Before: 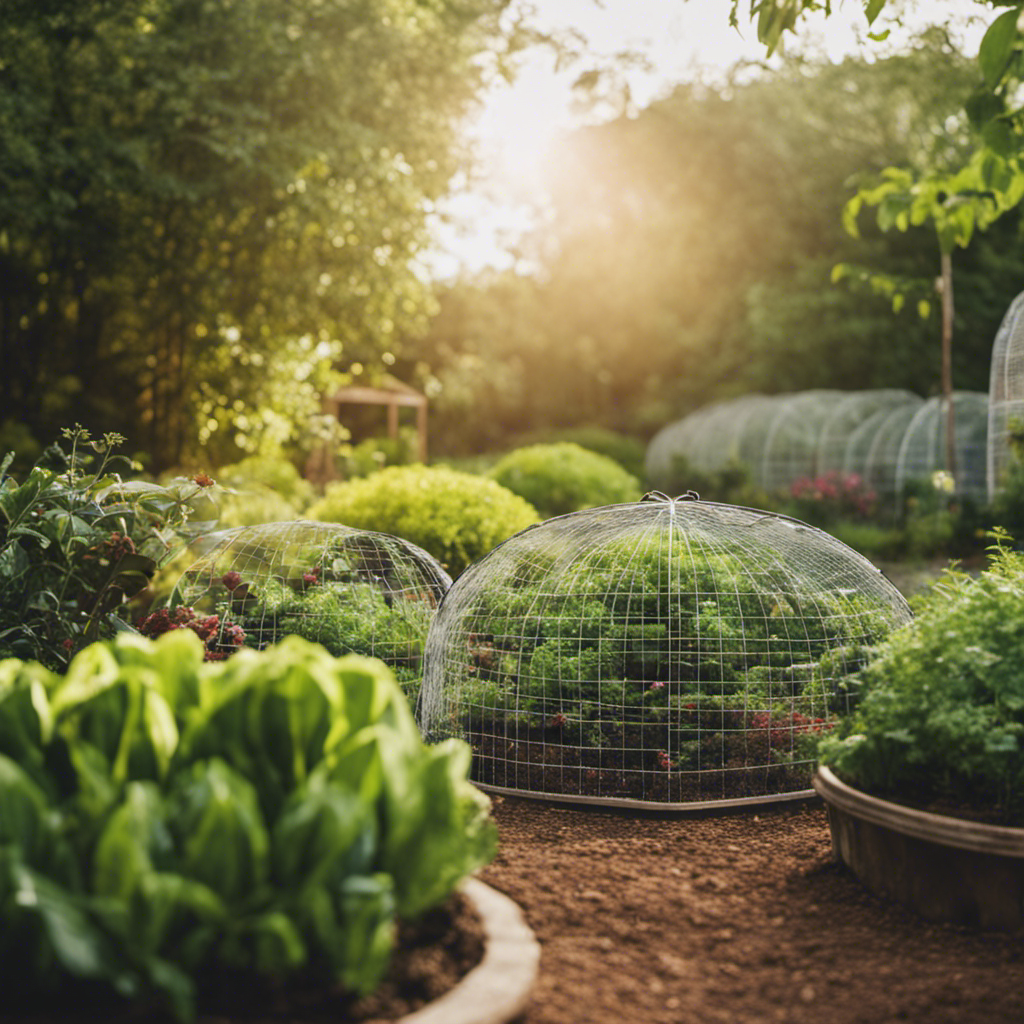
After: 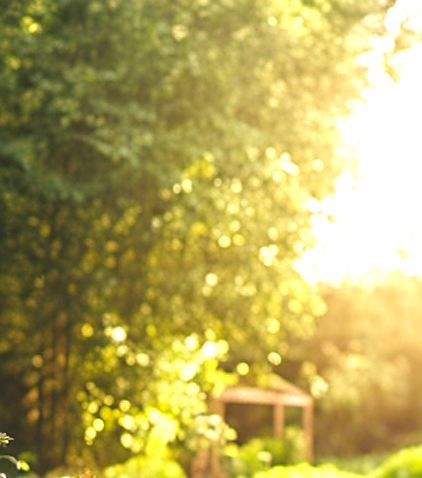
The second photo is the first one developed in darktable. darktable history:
sharpen: on, module defaults
contrast brightness saturation: contrast 0.037, saturation 0.152
exposure: black level correction 0, exposure 0.893 EV, compensate highlight preservation false
tone equalizer: on, module defaults
crop and rotate: left 11.145%, top 0.07%, right 47.62%, bottom 53.195%
